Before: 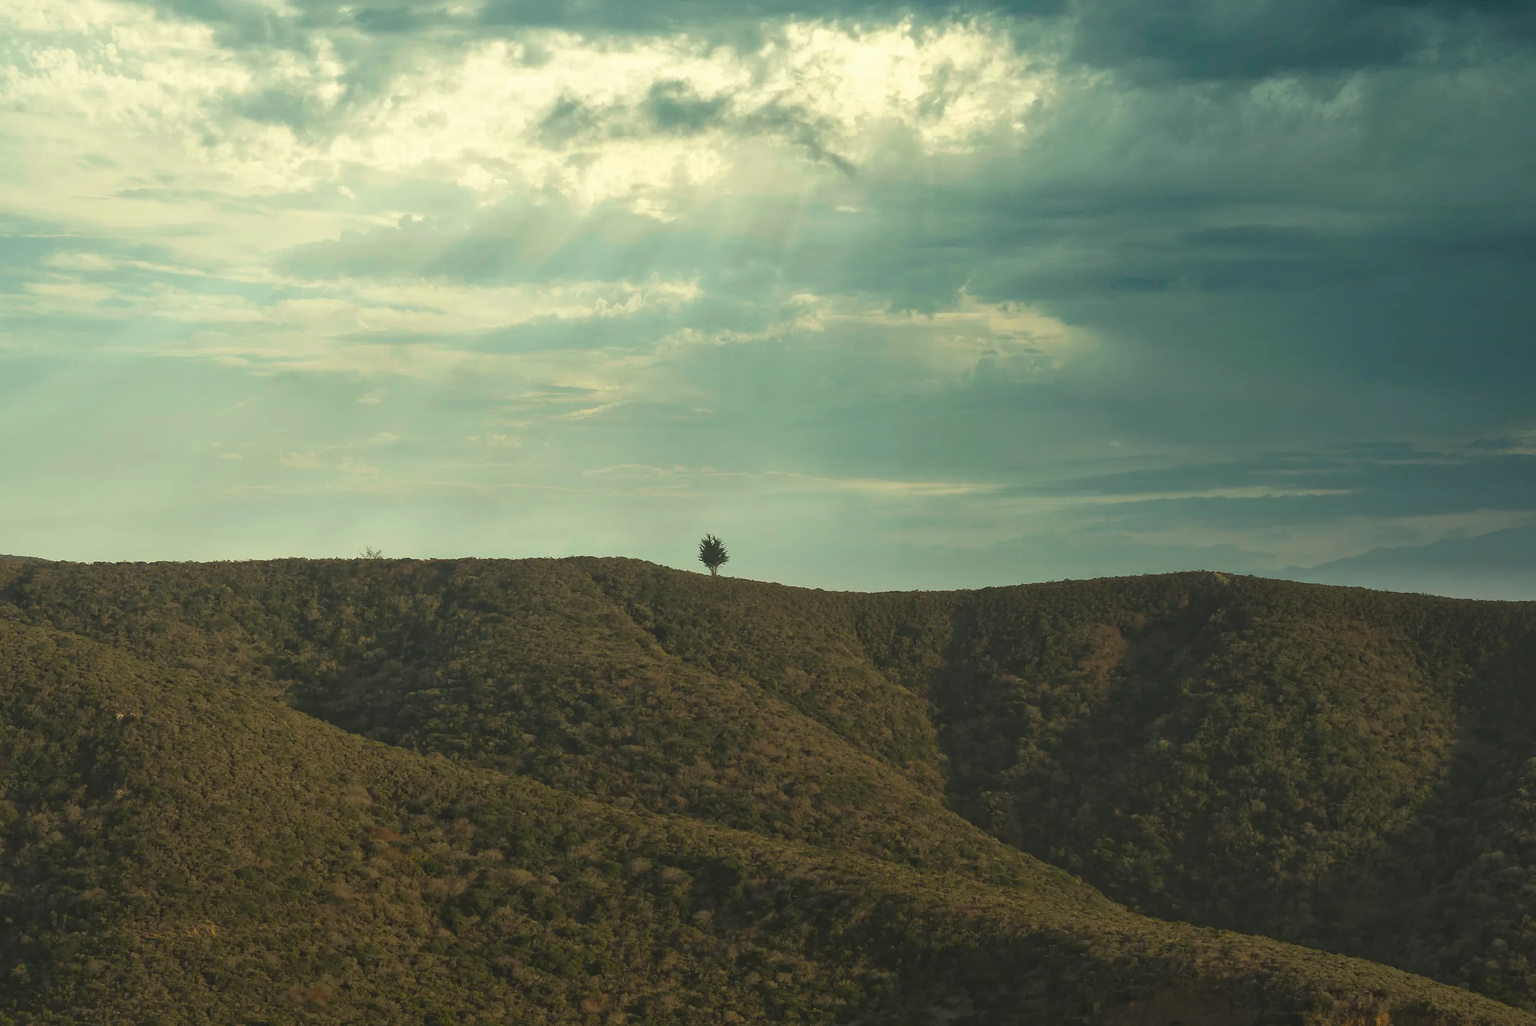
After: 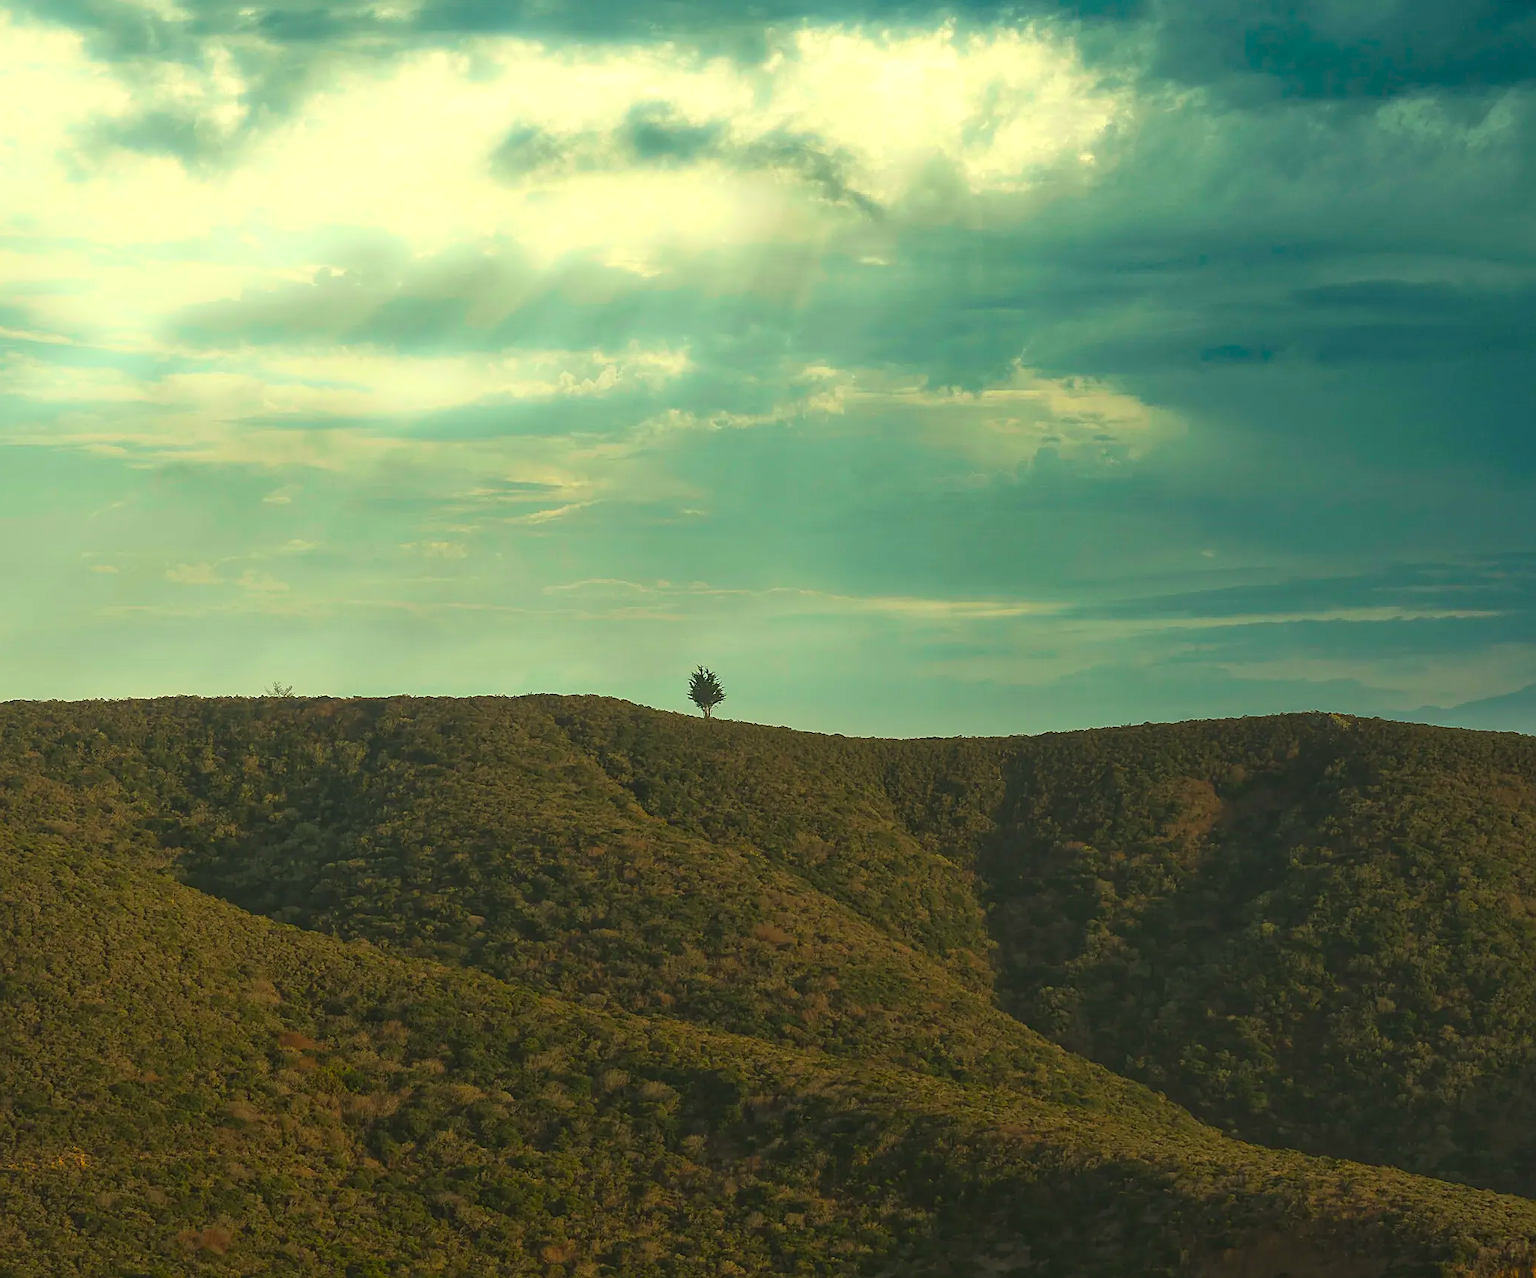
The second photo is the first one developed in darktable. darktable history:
crop and rotate: left 9.597%, right 10.195%
local contrast: highlights 100%, shadows 100%, detail 120%, midtone range 0.2
bloom: size 5%, threshold 95%, strength 15%
white balance: emerald 1
color contrast: green-magenta contrast 1.69, blue-yellow contrast 1.49
sharpen: on, module defaults
